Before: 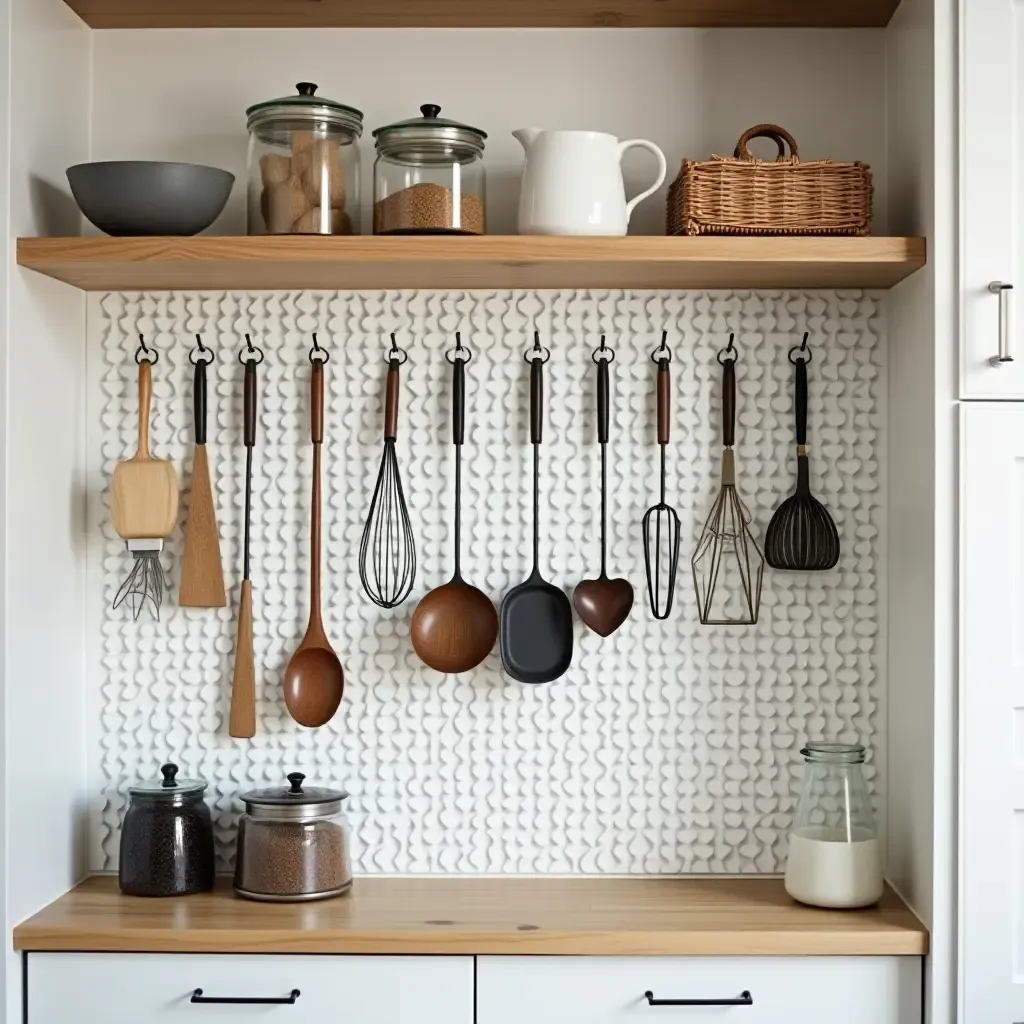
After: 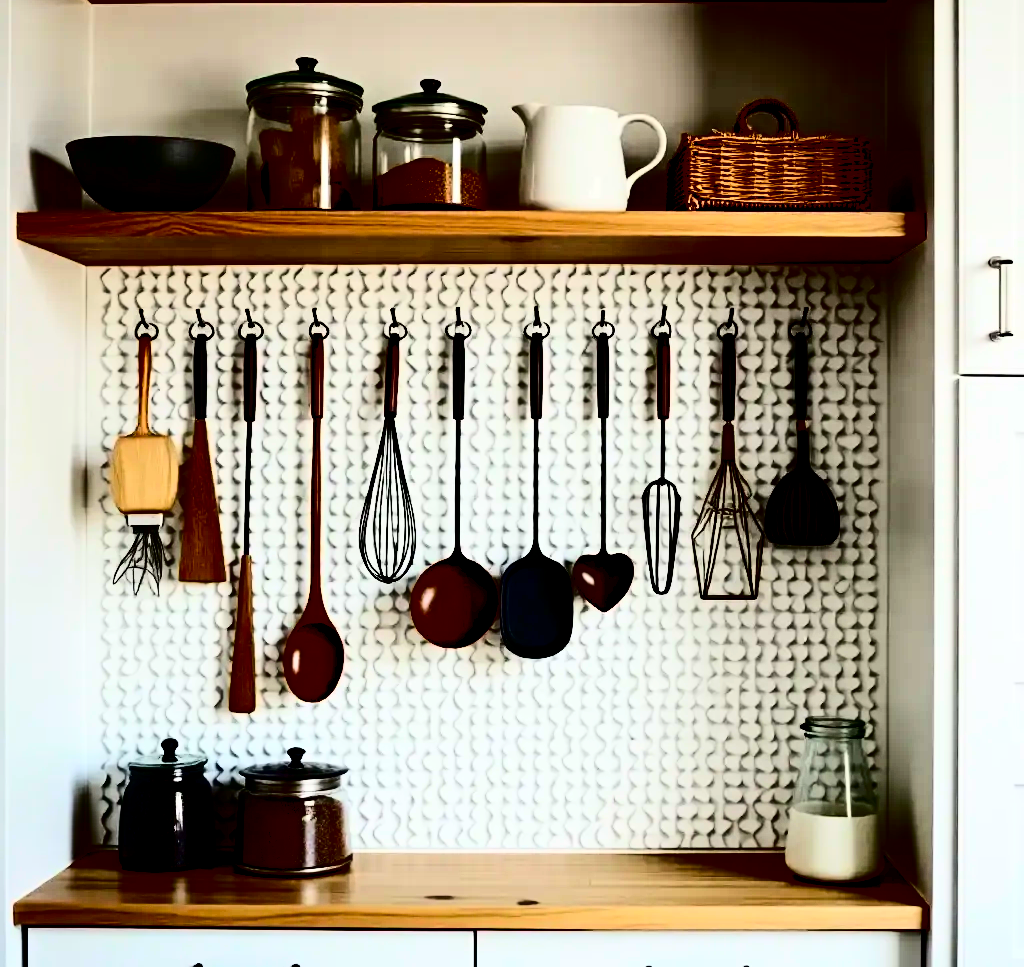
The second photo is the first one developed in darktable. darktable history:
rgb levels: preserve colors max RGB
contrast brightness saturation: contrast 0.77, brightness -1, saturation 1
crop and rotate: top 2.479%, bottom 3.018%
